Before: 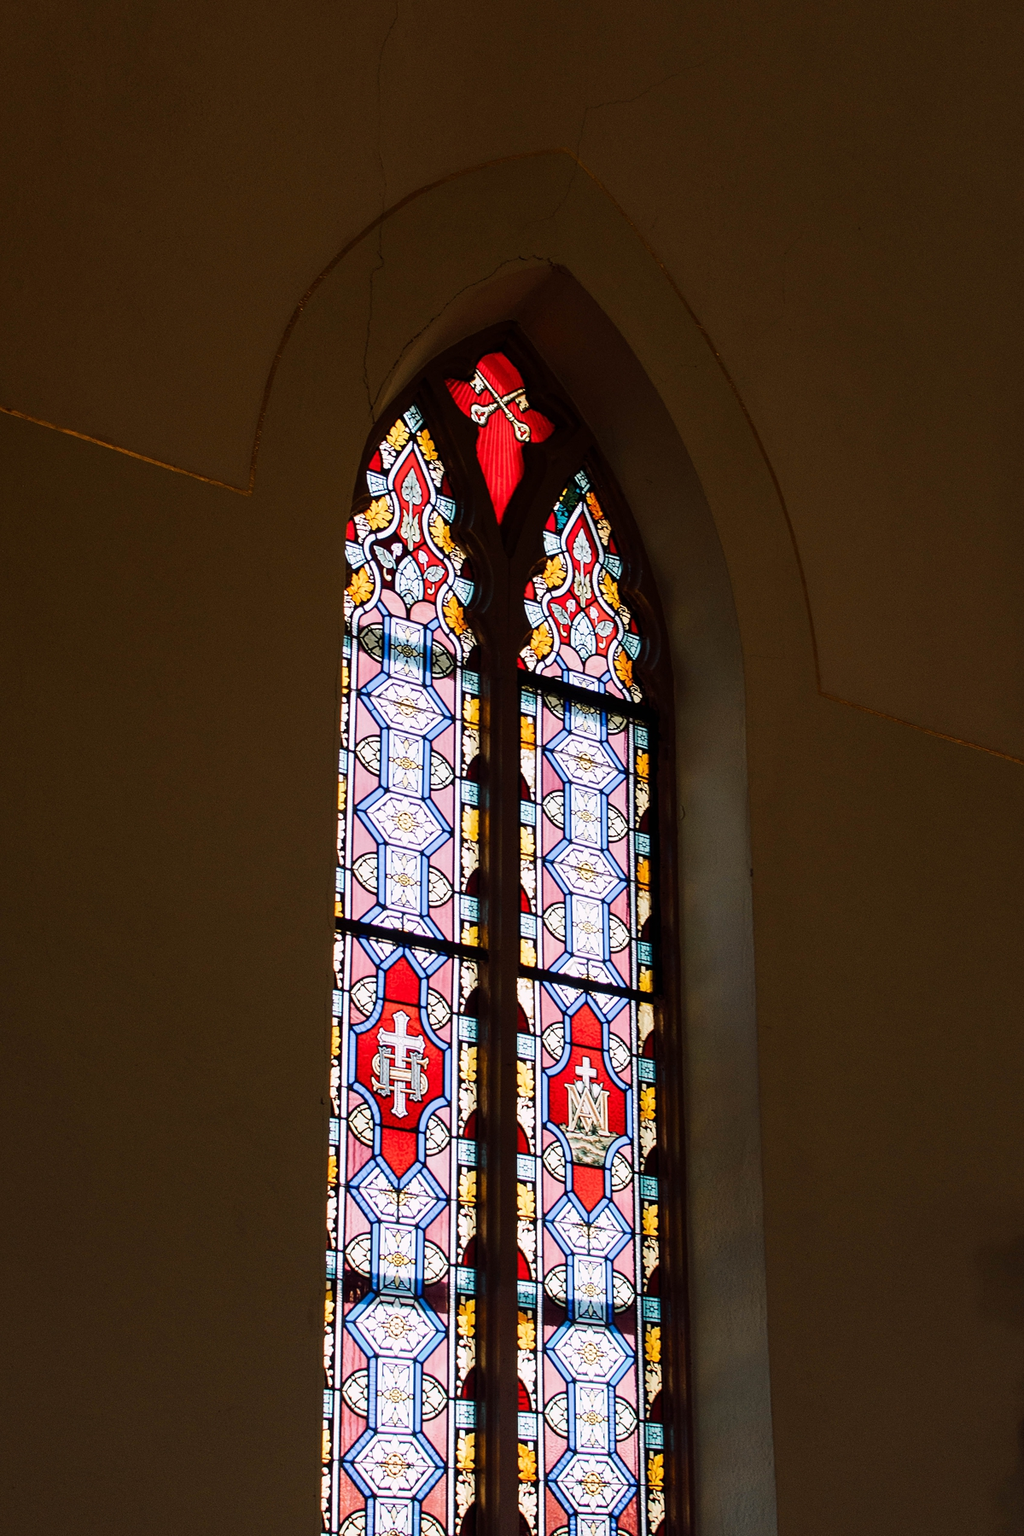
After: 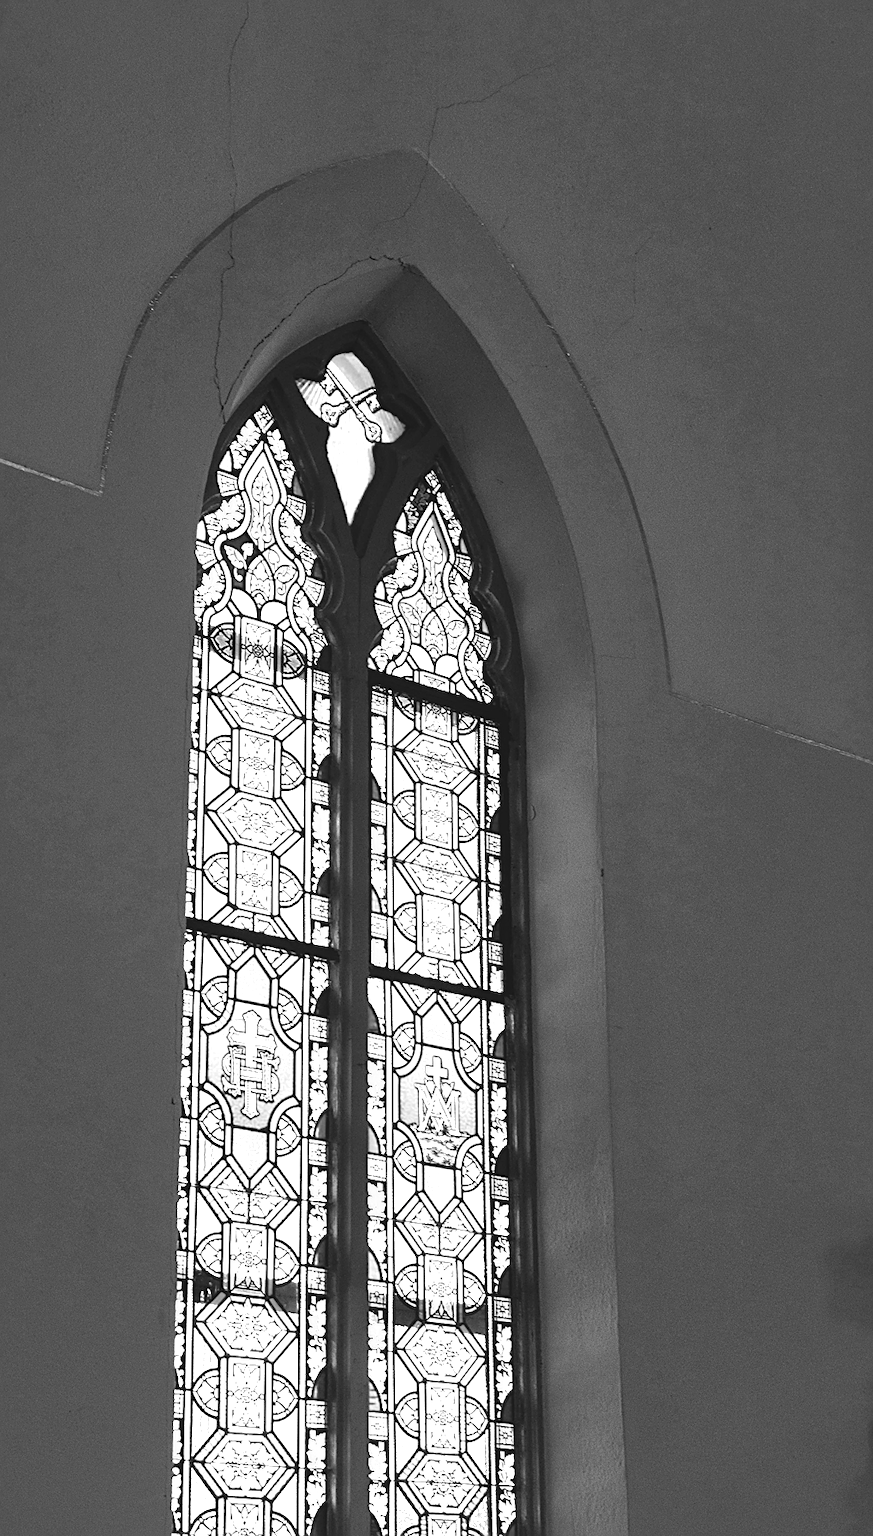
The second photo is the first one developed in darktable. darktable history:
contrast brightness saturation: contrast -0.095, brightness 0.047, saturation 0.077
sharpen: on, module defaults
crop and rotate: left 14.664%
tone equalizer: -8 EV -0.423 EV, -7 EV -0.409 EV, -6 EV -0.369 EV, -5 EV -0.254 EV, -3 EV 0.241 EV, -2 EV 0.342 EV, -1 EV 0.404 EV, +0 EV 0.412 EV, edges refinement/feathering 500, mask exposure compensation -1.57 EV, preserve details no
exposure: black level correction 0, exposure 1 EV, compensate highlight preservation false
shadows and highlights: on, module defaults
color zones: curves: ch0 [(0.004, 0.588) (0.116, 0.636) (0.259, 0.476) (0.423, 0.464) (0.75, 0.5)]; ch1 [(0, 0) (0.143, 0) (0.286, 0) (0.429, 0) (0.571, 0) (0.714, 0) (0.857, 0)]
